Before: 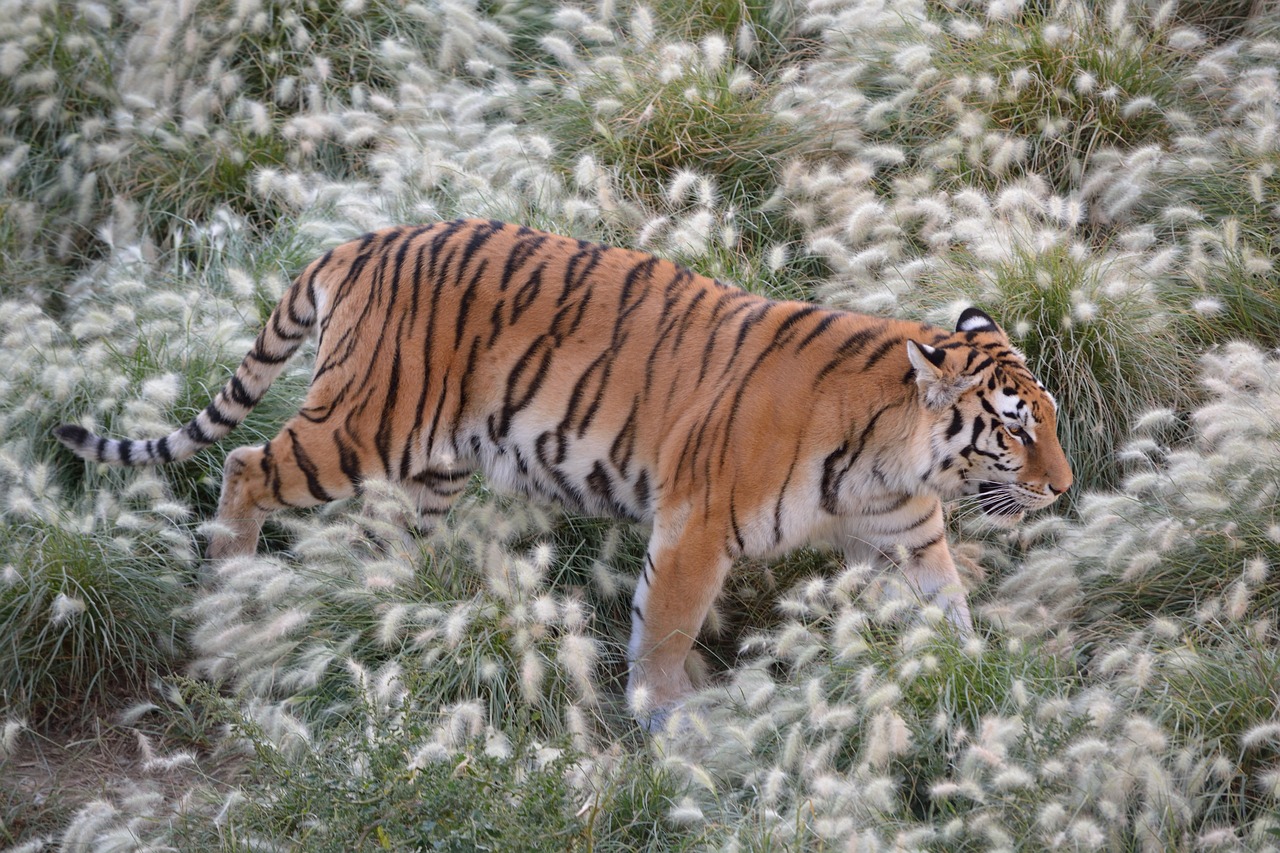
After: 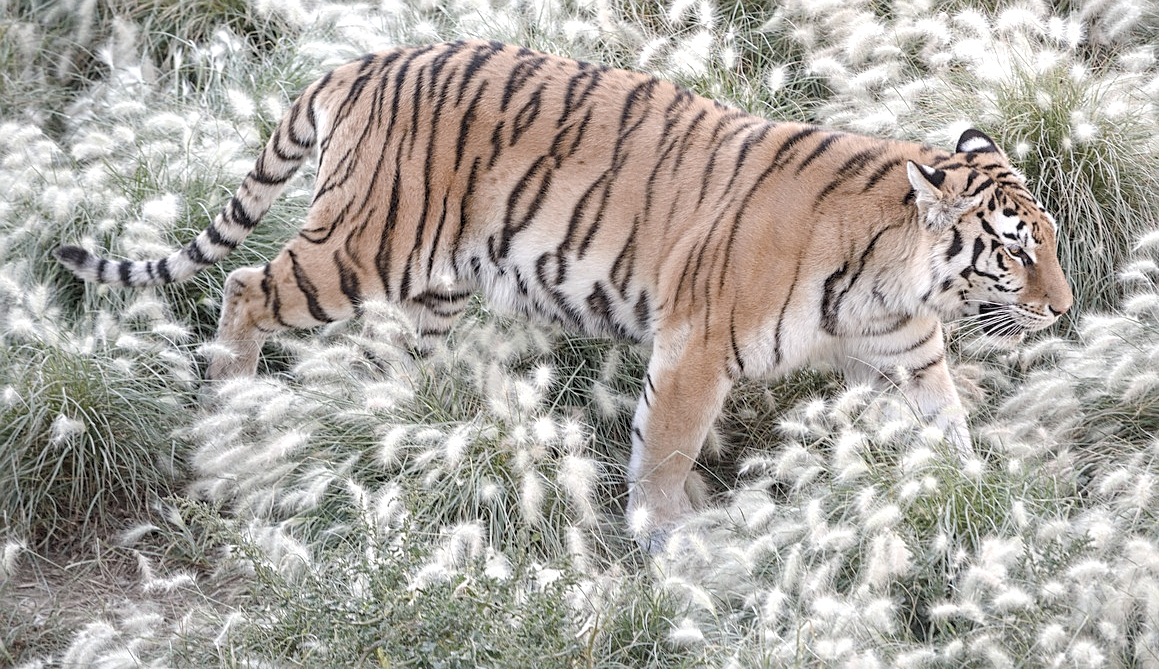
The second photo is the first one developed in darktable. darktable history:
exposure: black level correction 0, exposure 0.499 EV, compensate highlight preservation false
contrast brightness saturation: brightness 0.18, saturation -0.506
local contrast: on, module defaults
color balance rgb: perceptual saturation grading › global saturation 20%, perceptual saturation grading › highlights -50.585%, perceptual saturation grading › shadows 31.139%, global vibrance 20%
sharpen: on, module defaults
crop: top 21.039%, right 9.399%, bottom 0.328%
